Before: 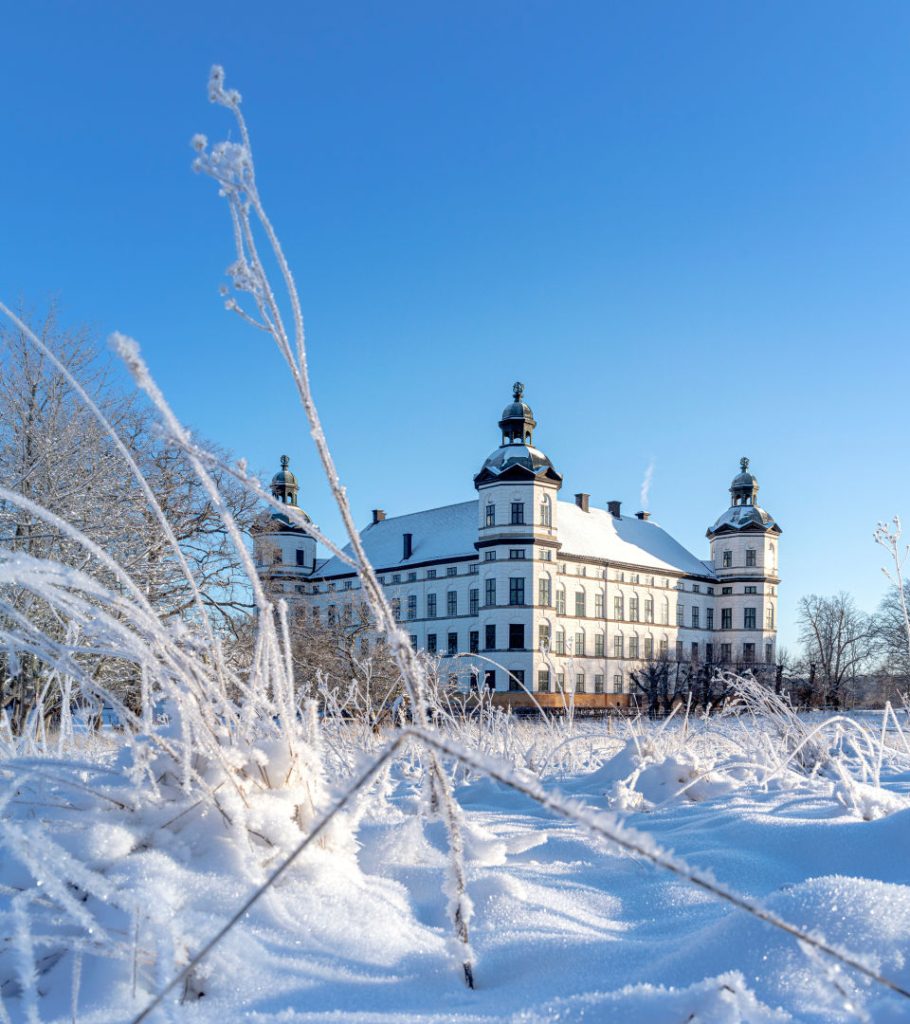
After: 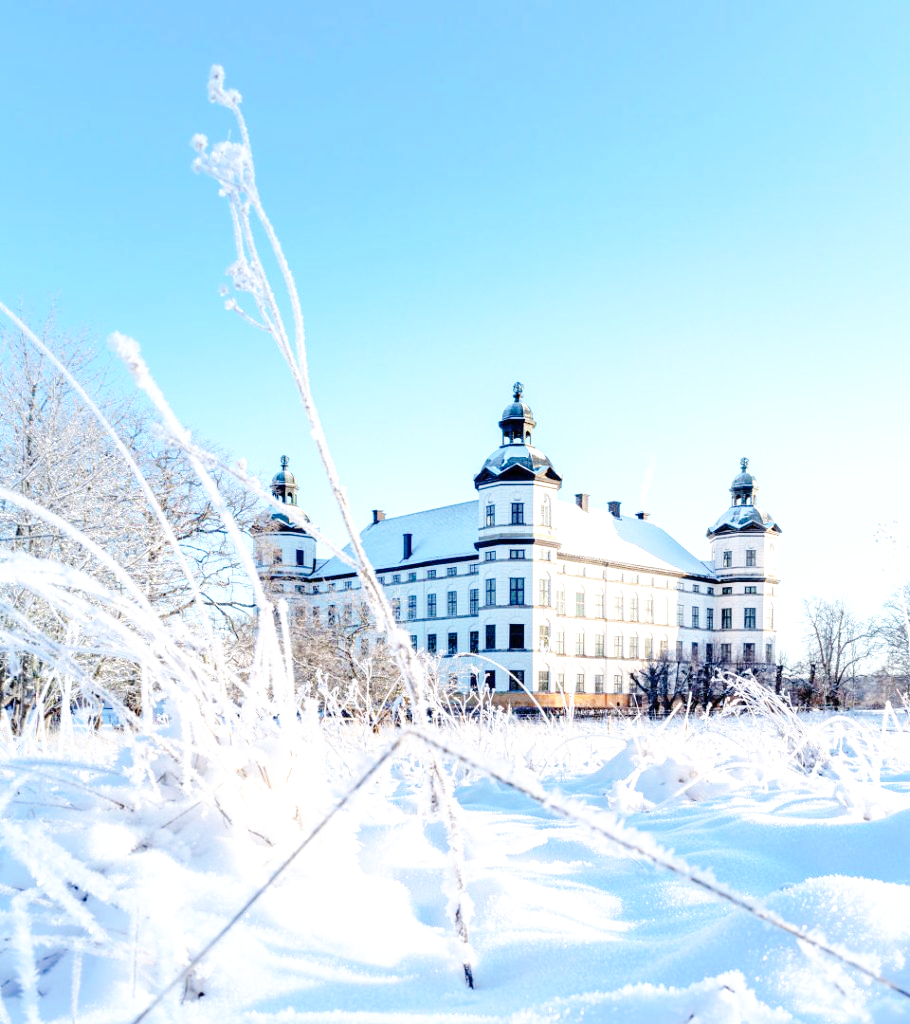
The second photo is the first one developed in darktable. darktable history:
exposure: black level correction 0, exposure 0.698 EV, compensate highlight preservation false
base curve: curves: ch0 [(0, 0) (0.008, 0.007) (0.022, 0.029) (0.048, 0.089) (0.092, 0.197) (0.191, 0.399) (0.275, 0.534) (0.357, 0.65) (0.477, 0.78) (0.542, 0.833) (0.799, 0.973) (1, 1)], preserve colors none
